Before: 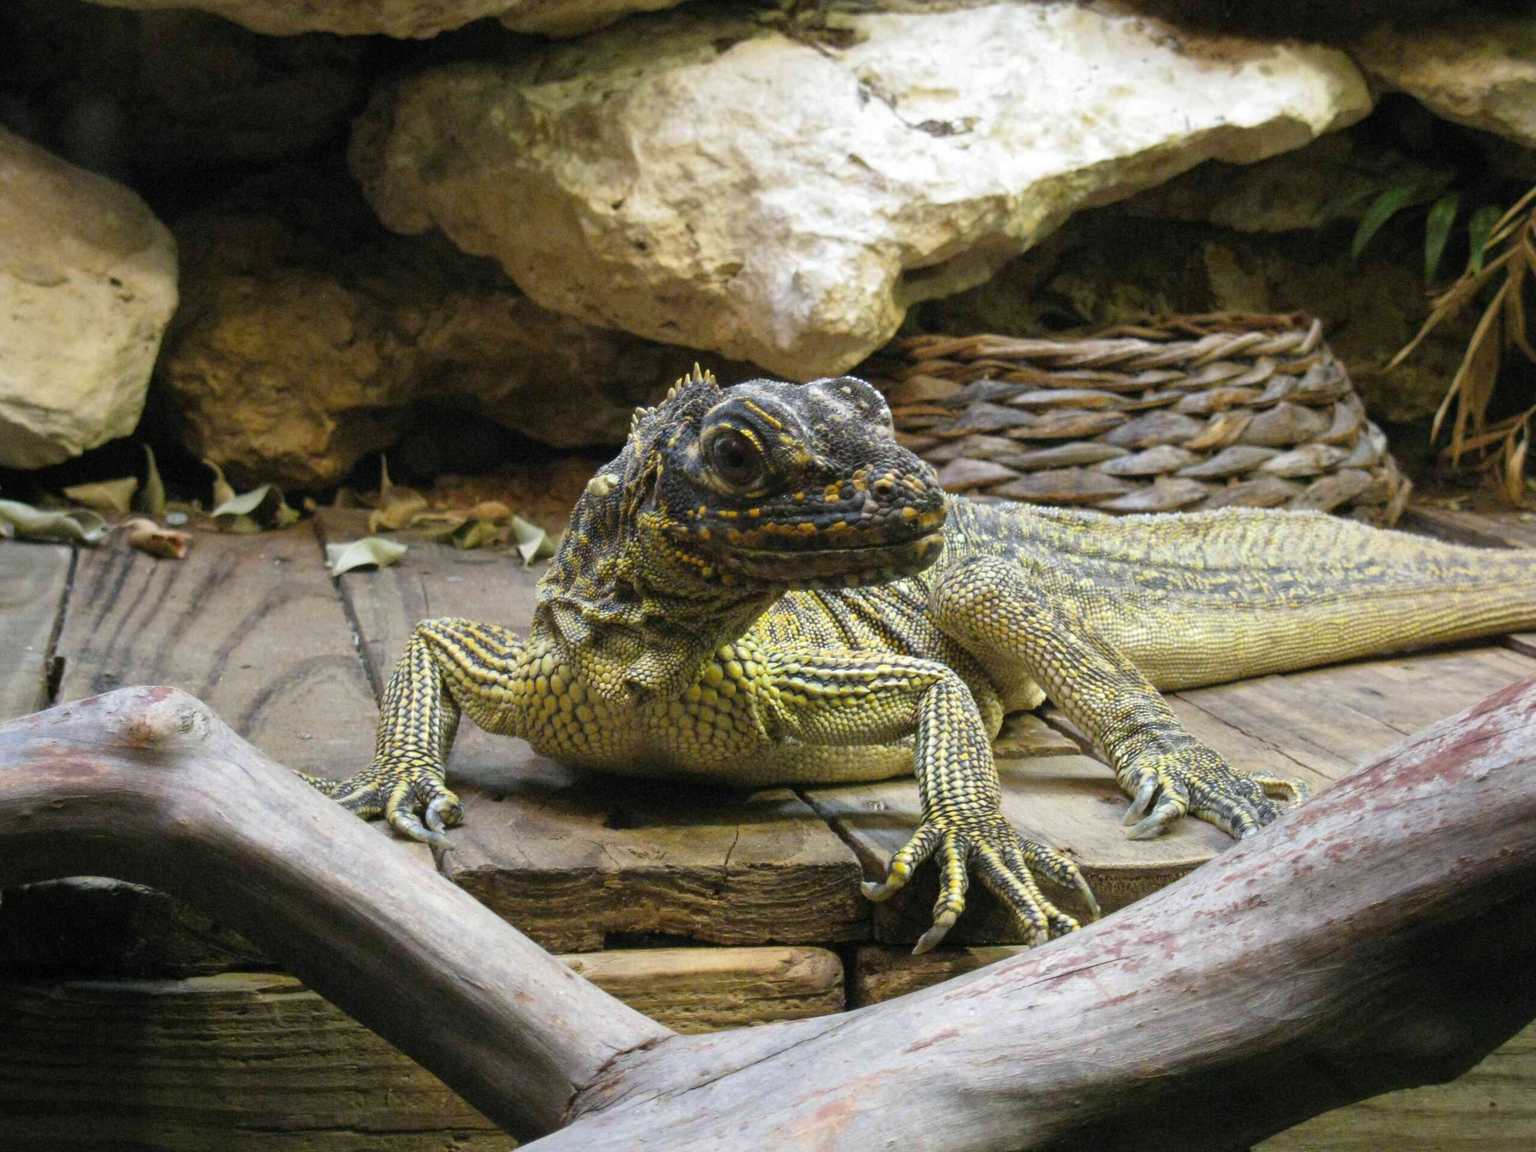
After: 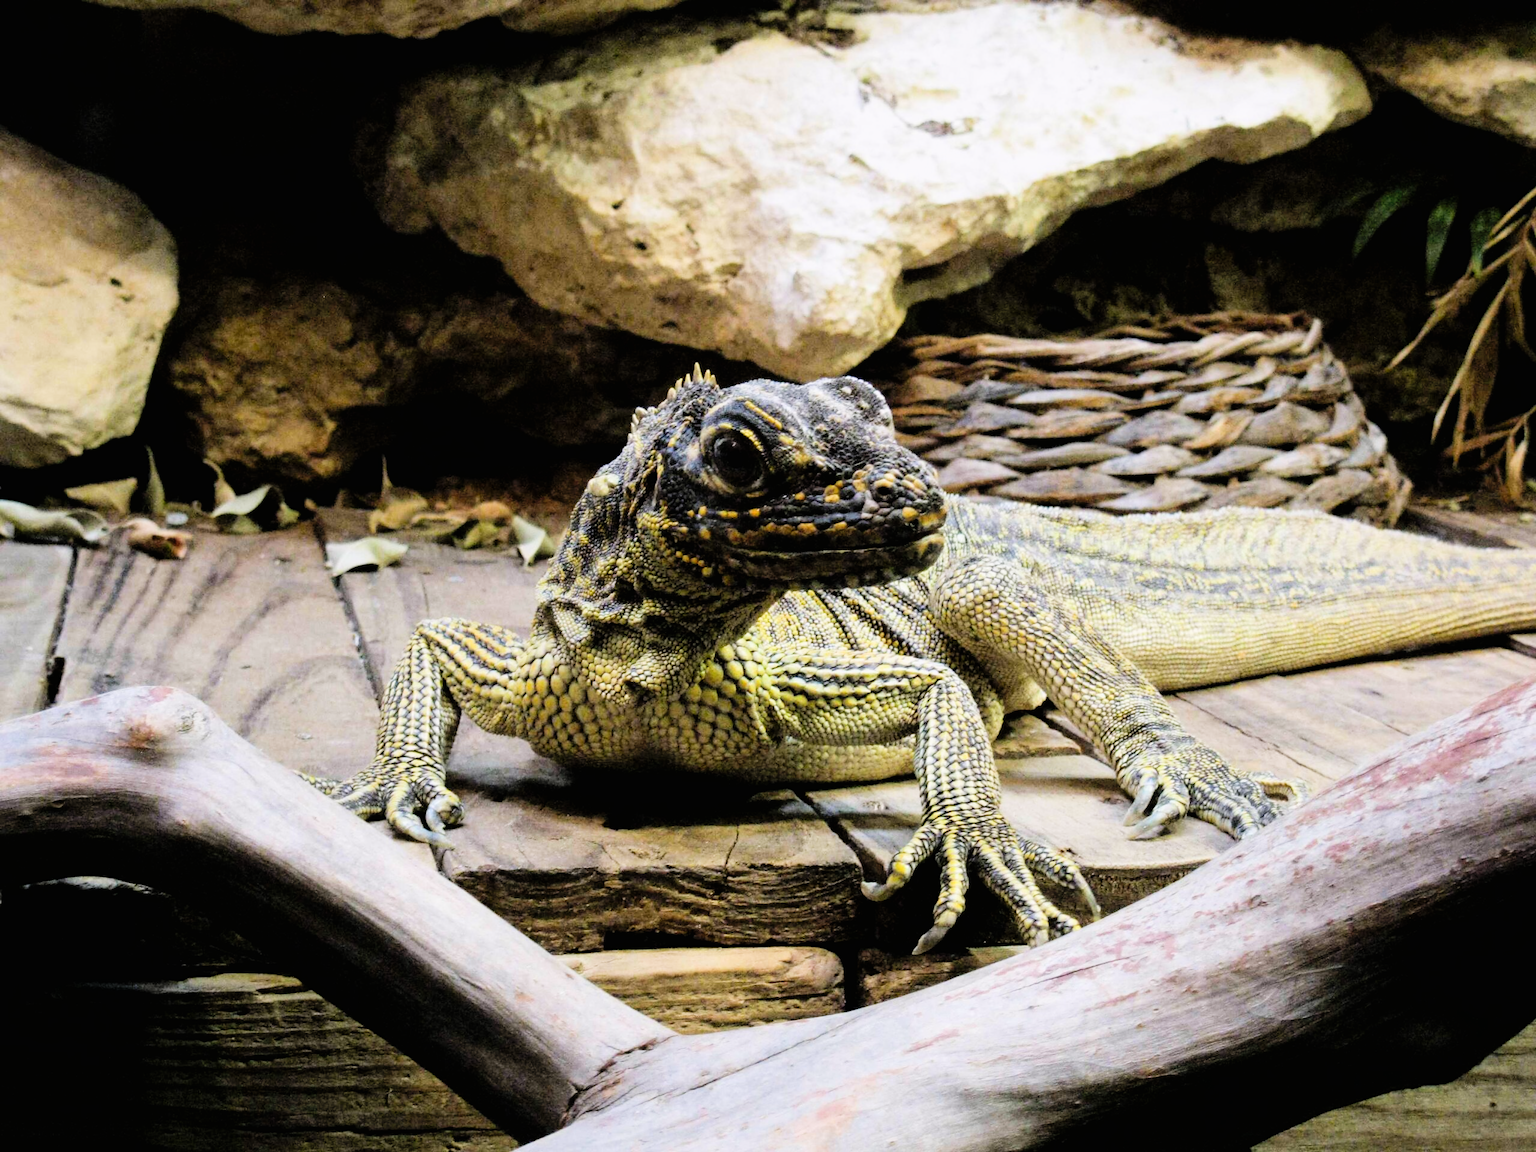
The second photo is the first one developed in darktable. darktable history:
color calibration: illuminant custom, x 0.348, y 0.366, temperature 4940.58 K
levels: levels [0, 0.43, 0.984]
tone equalizer: -8 EV -0.75 EV, -7 EV -0.7 EV, -6 EV -0.6 EV, -5 EV -0.4 EV, -3 EV 0.4 EV, -2 EV 0.6 EV, -1 EV 0.7 EV, +0 EV 0.75 EV, edges refinement/feathering 500, mask exposure compensation -1.57 EV, preserve details no
filmic rgb: black relative exposure -5 EV, hardness 2.88, contrast 1.1, highlights saturation mix -20%
